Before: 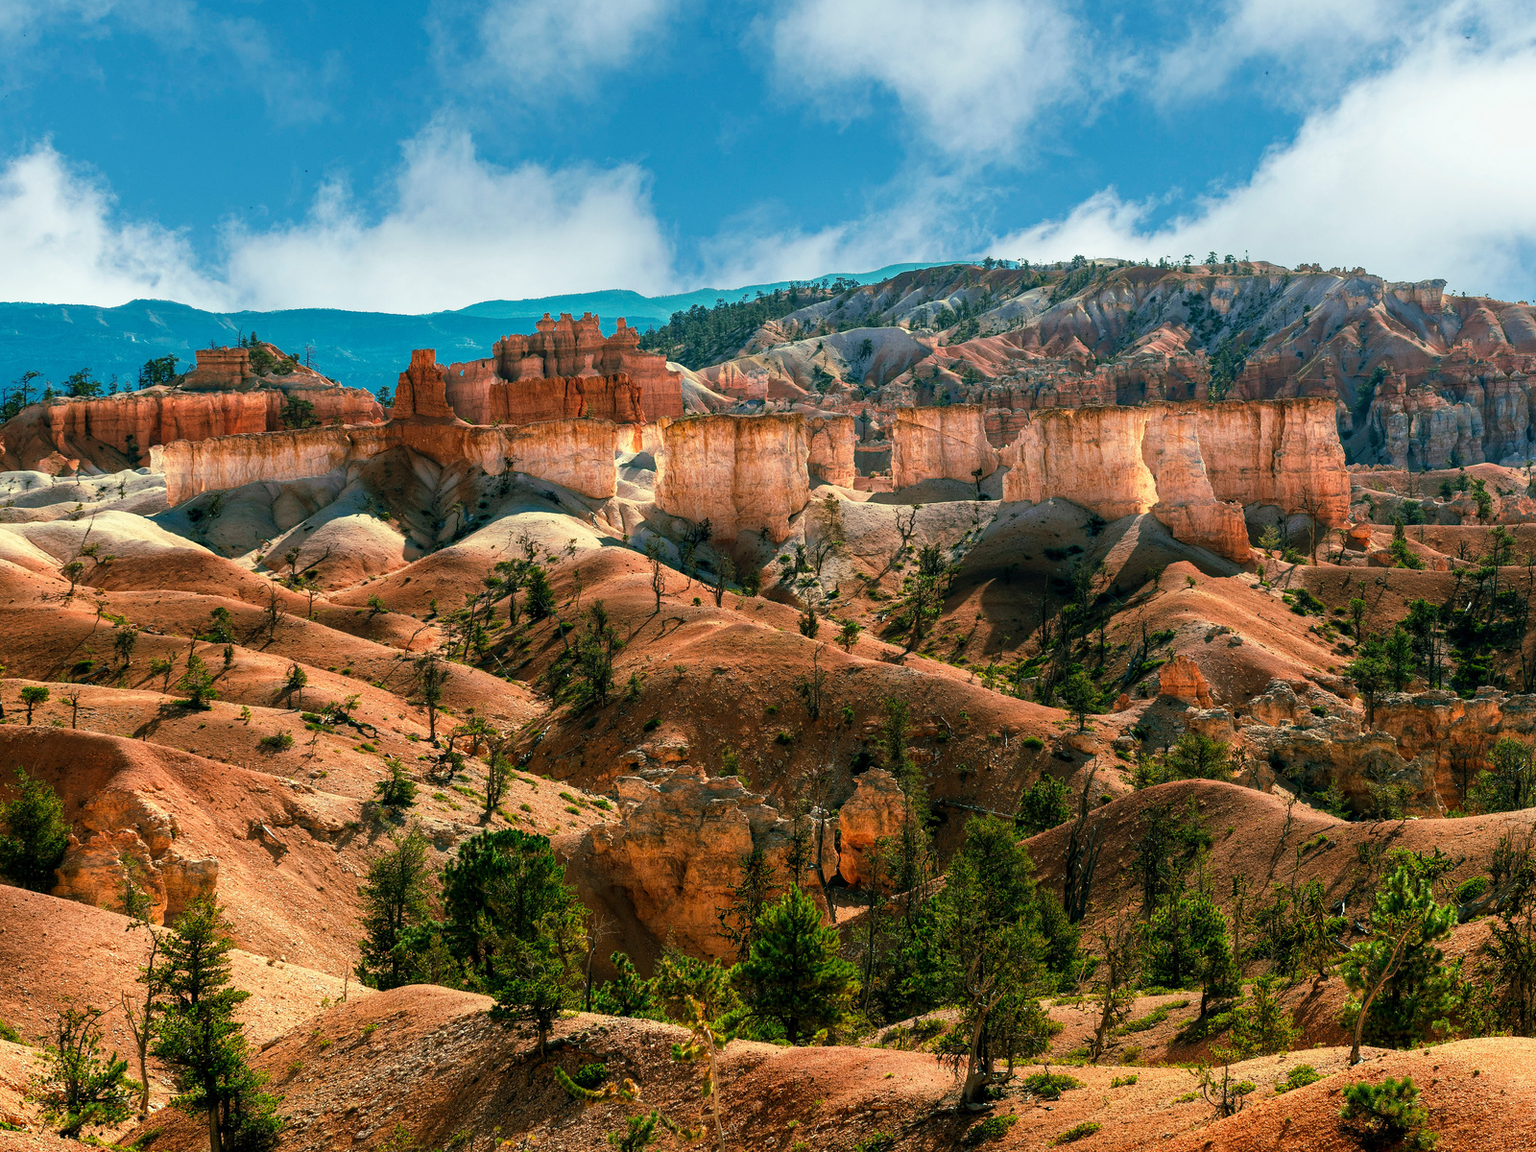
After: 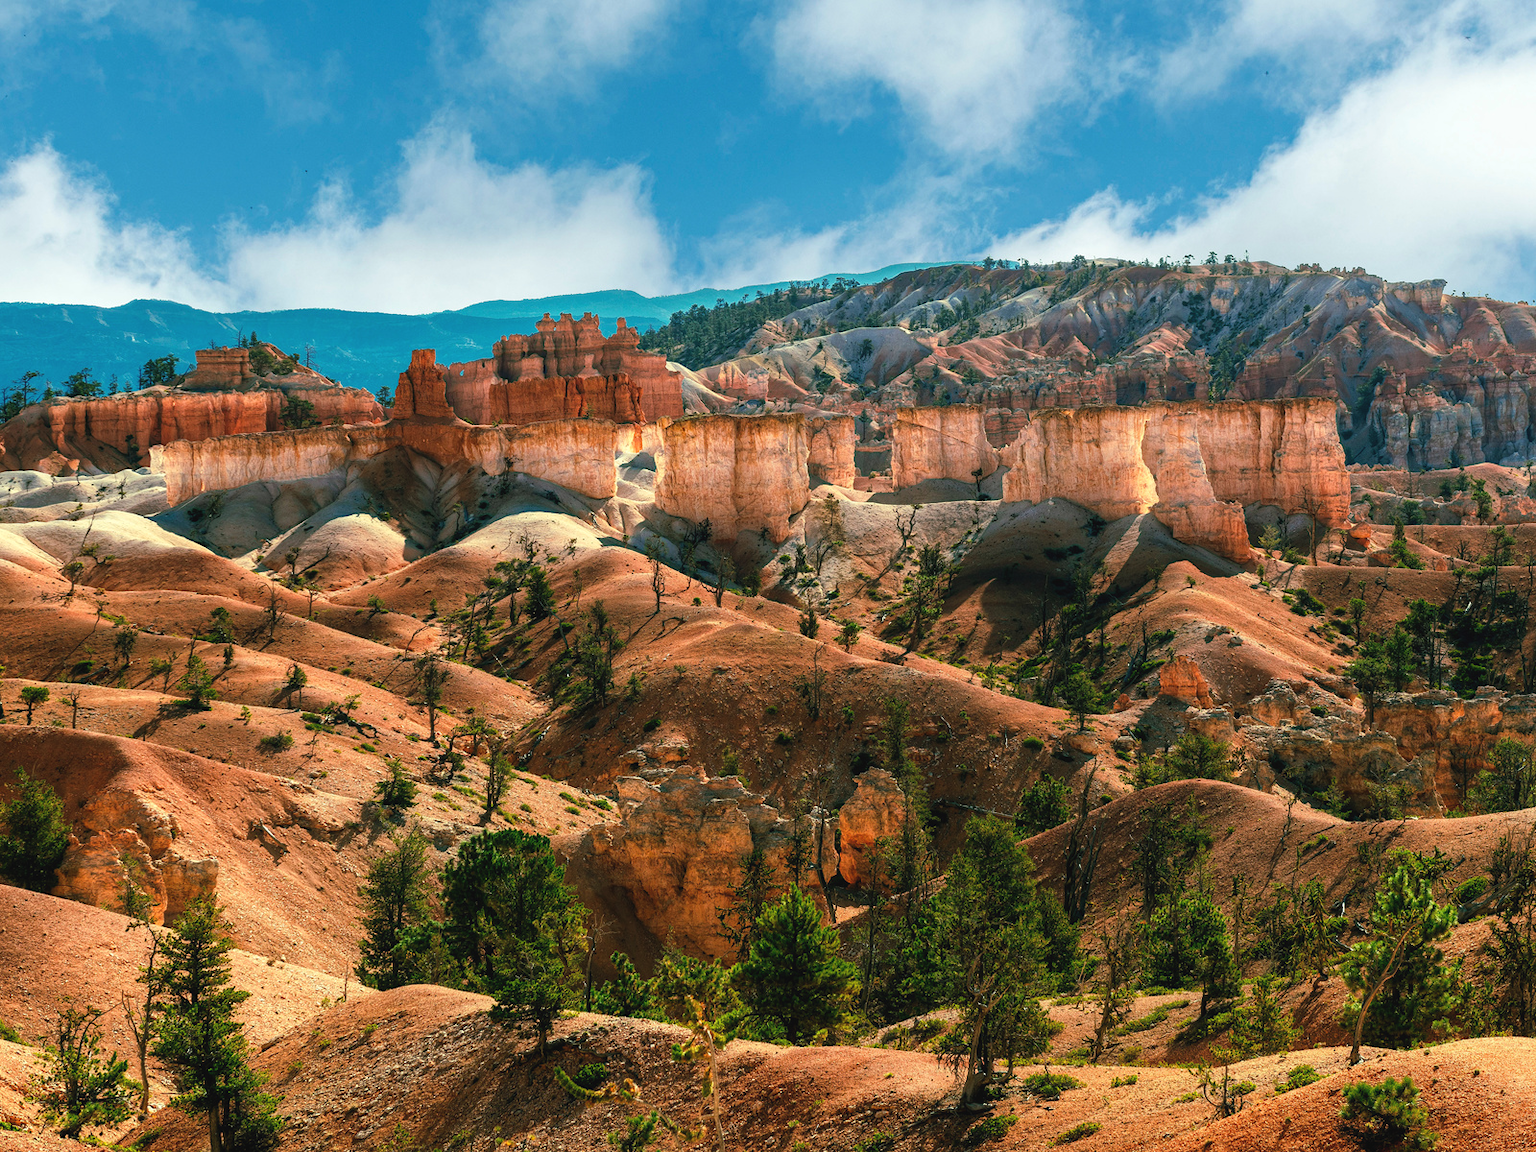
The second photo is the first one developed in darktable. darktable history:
exposure: black level correction -0.004, exposure 0.053 EV, compensate exposure bias true, compensate highlight preservation false
